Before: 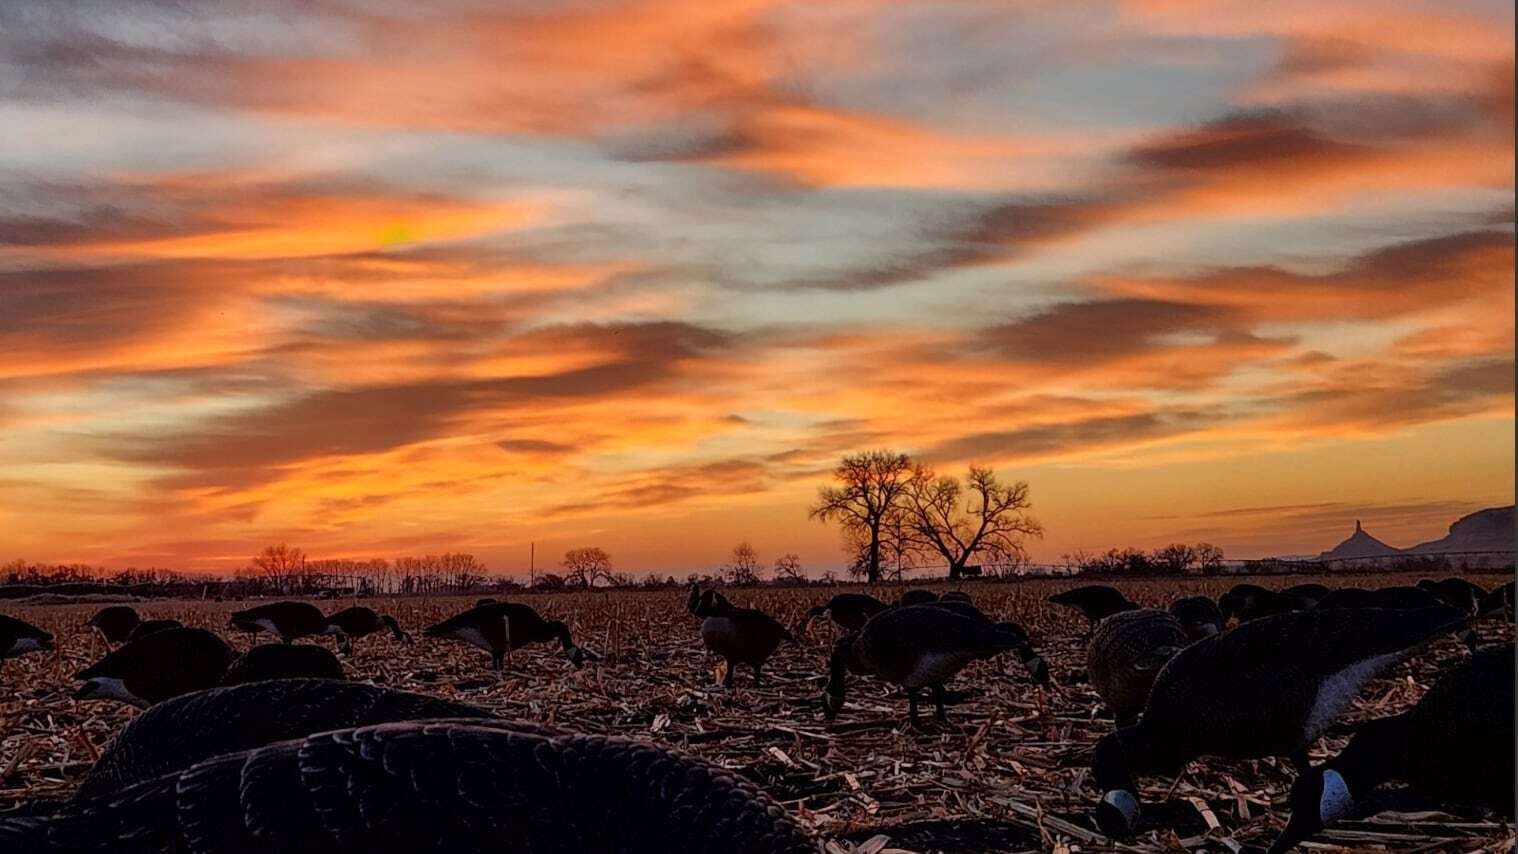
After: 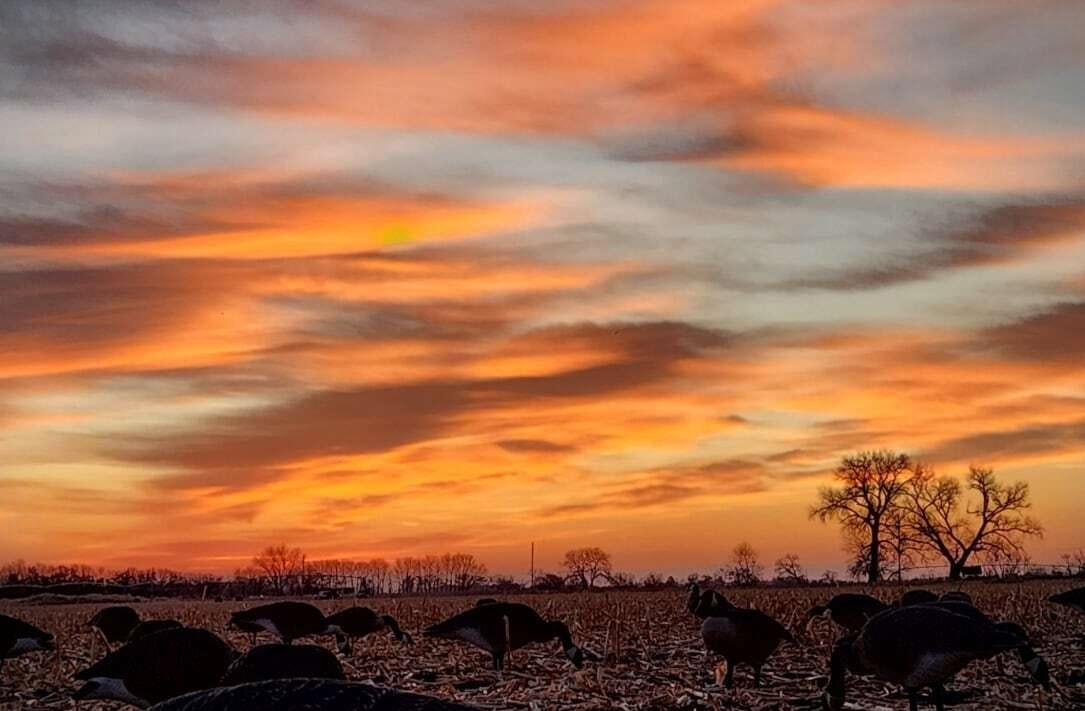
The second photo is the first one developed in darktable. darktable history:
vignetting: fall-off start 99.89%, width/height ratio 1.31, unbound false
crop: right 28.462%, bottom 16.664%
